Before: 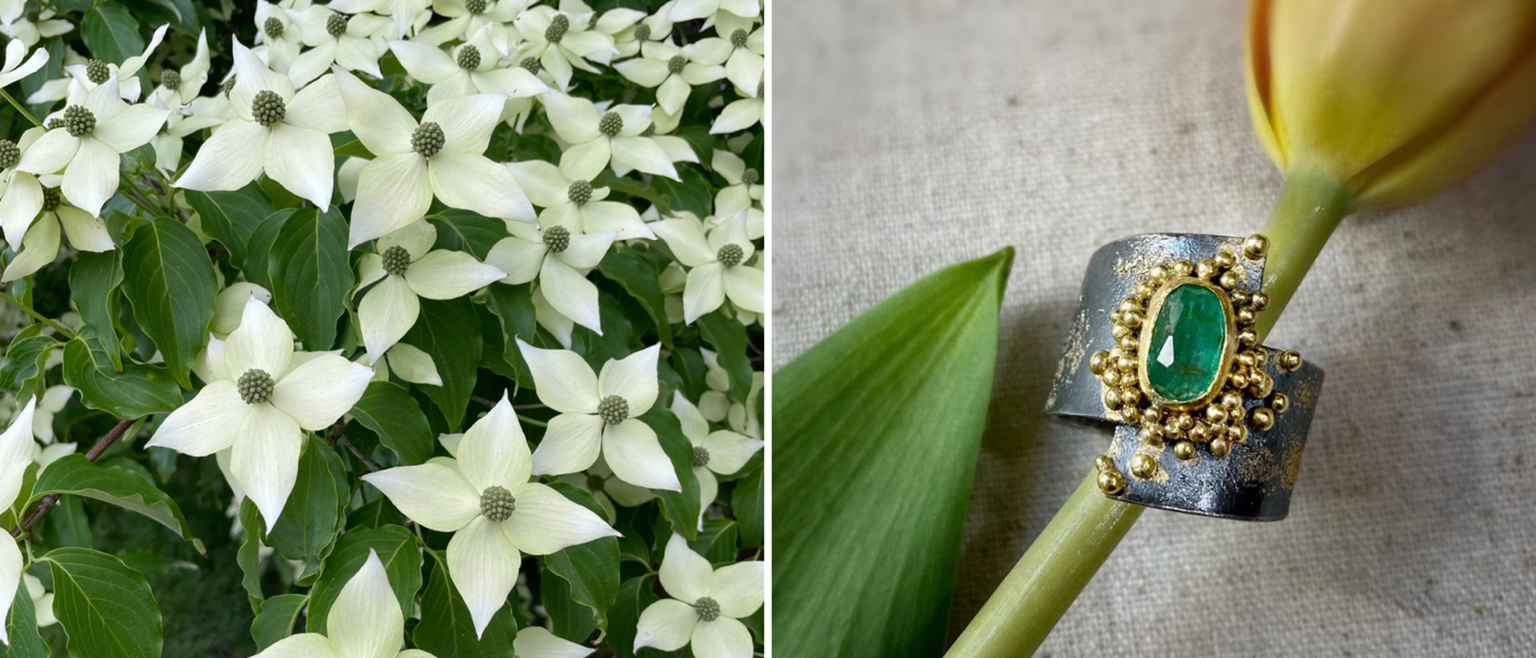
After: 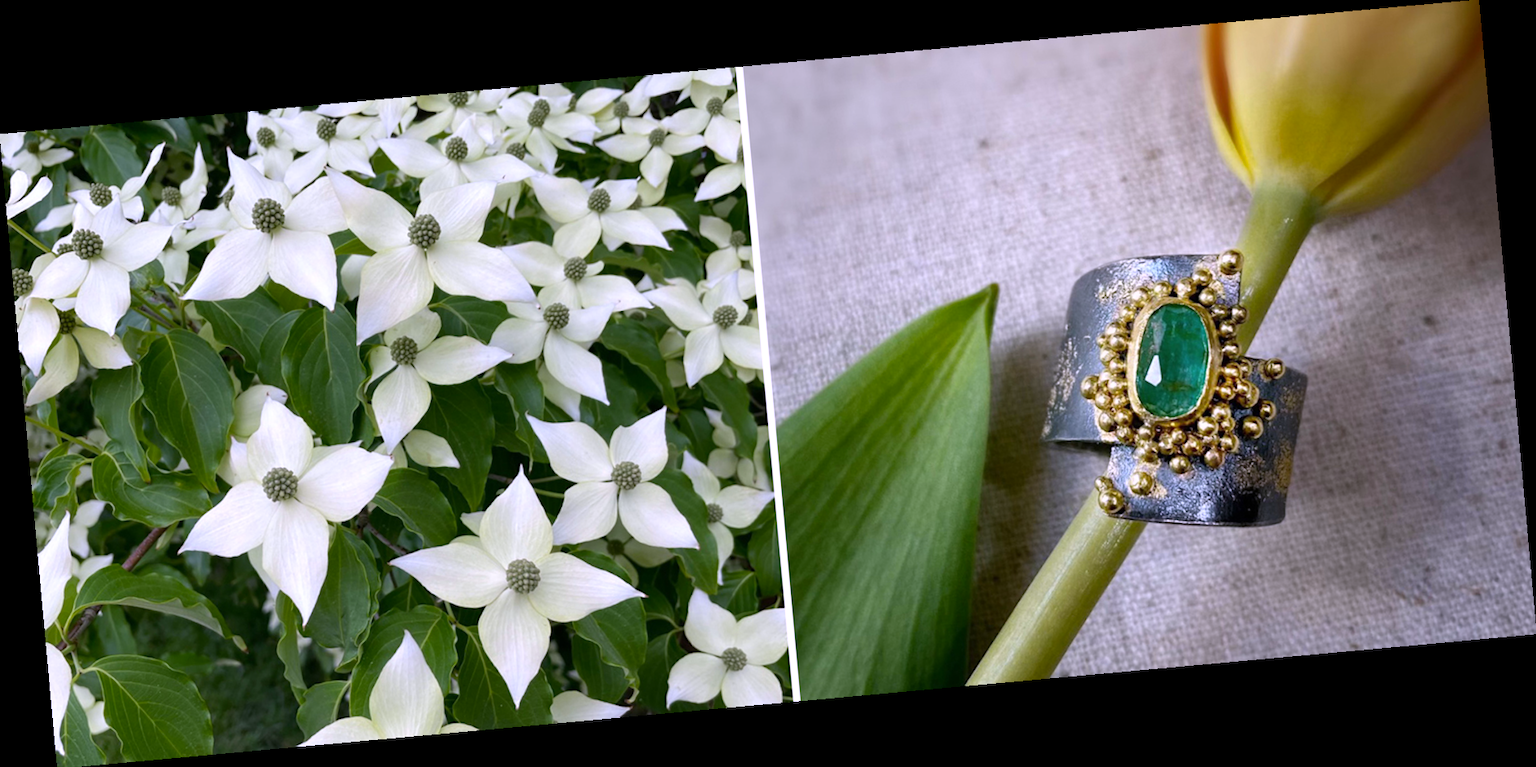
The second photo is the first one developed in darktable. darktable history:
white balance: red 1.042, blue 1.17
rotate and perspective: rotation -5.2°, automatic cropping off
